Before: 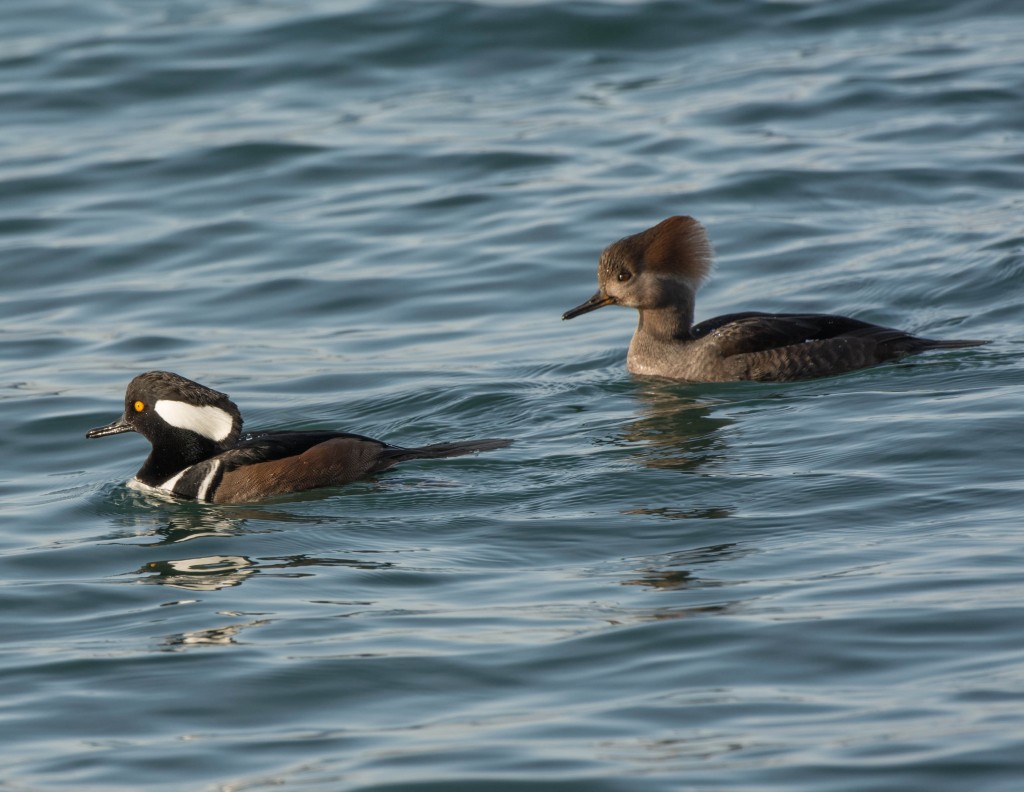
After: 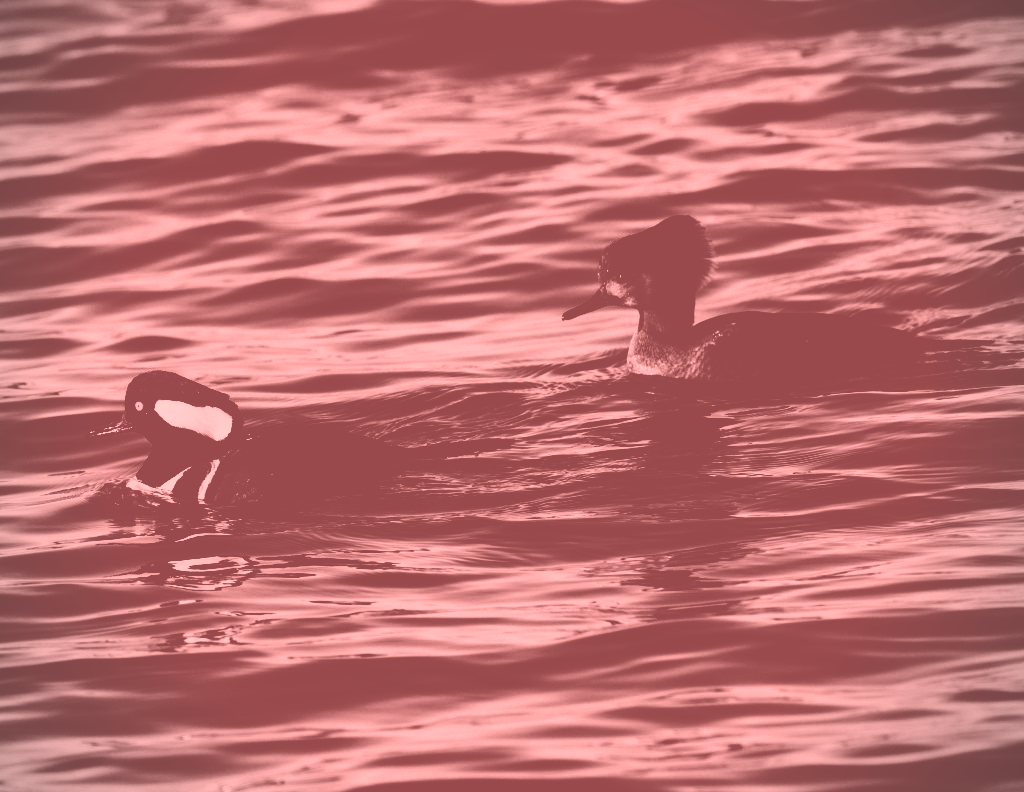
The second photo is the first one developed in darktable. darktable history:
exposure: exposure 0 EV, compensate highlight preservation false
vignetting: fall-off radius 60.92%
colorize: saturation 51%, source mix 50.67%, lightness 50.67%
contrast brightness saturation: contrast 0.77, brightness -1, saturation 1
white balance: emerald 1
color zones: curves: ch0 [(0.25, 0.5) (0.463, 0.627) (0.484, 0.637) (0.75, 0.5)]
